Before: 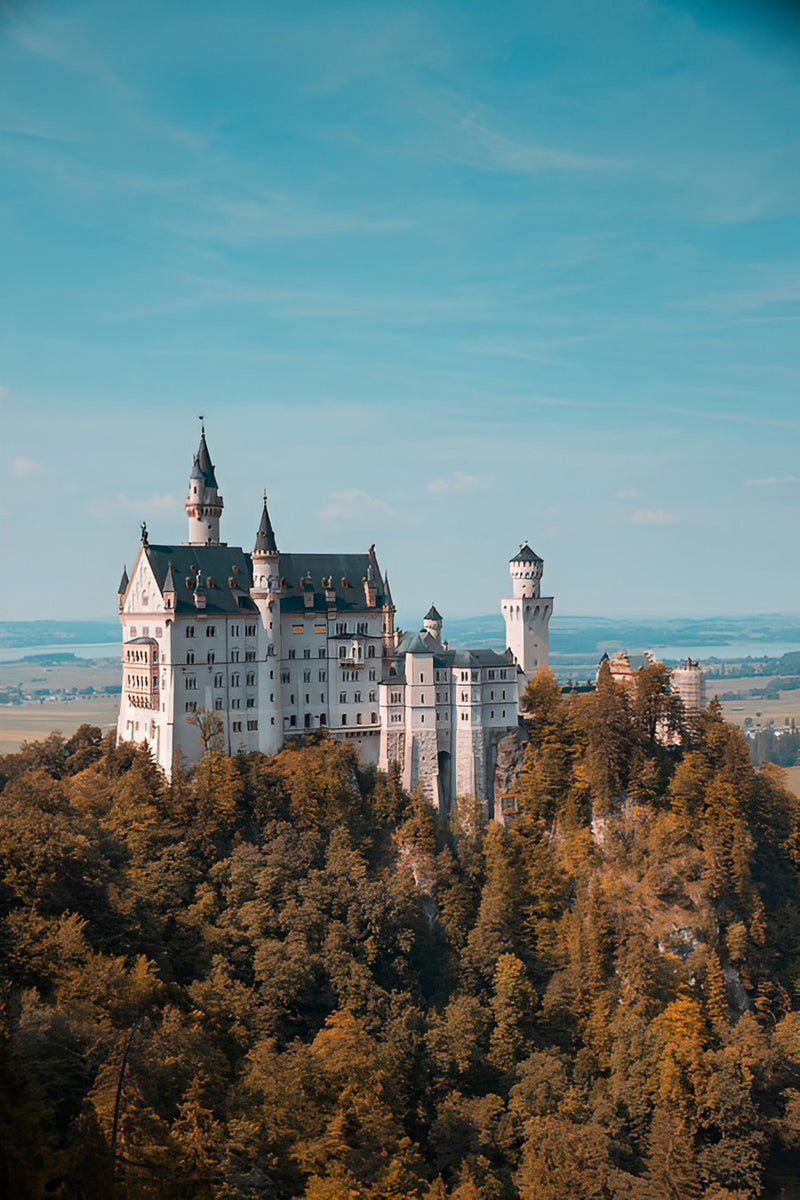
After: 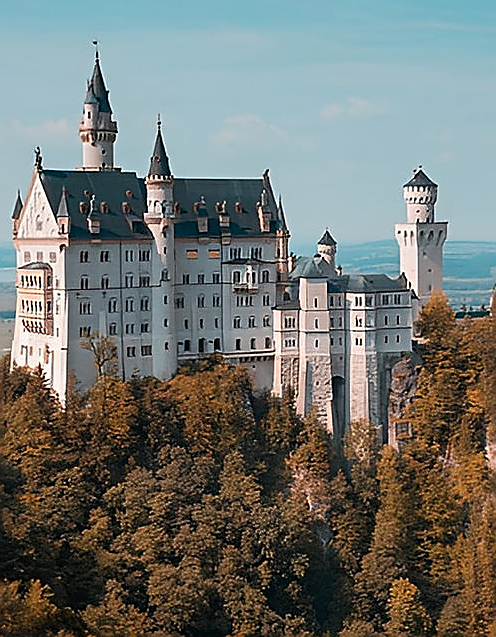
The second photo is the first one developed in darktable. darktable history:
crop: left 13.312%, top 31.28%, right 24.627%, bottom 15.582%
sharpen: radius 1.4, amount 1.25, threshold 0.7
